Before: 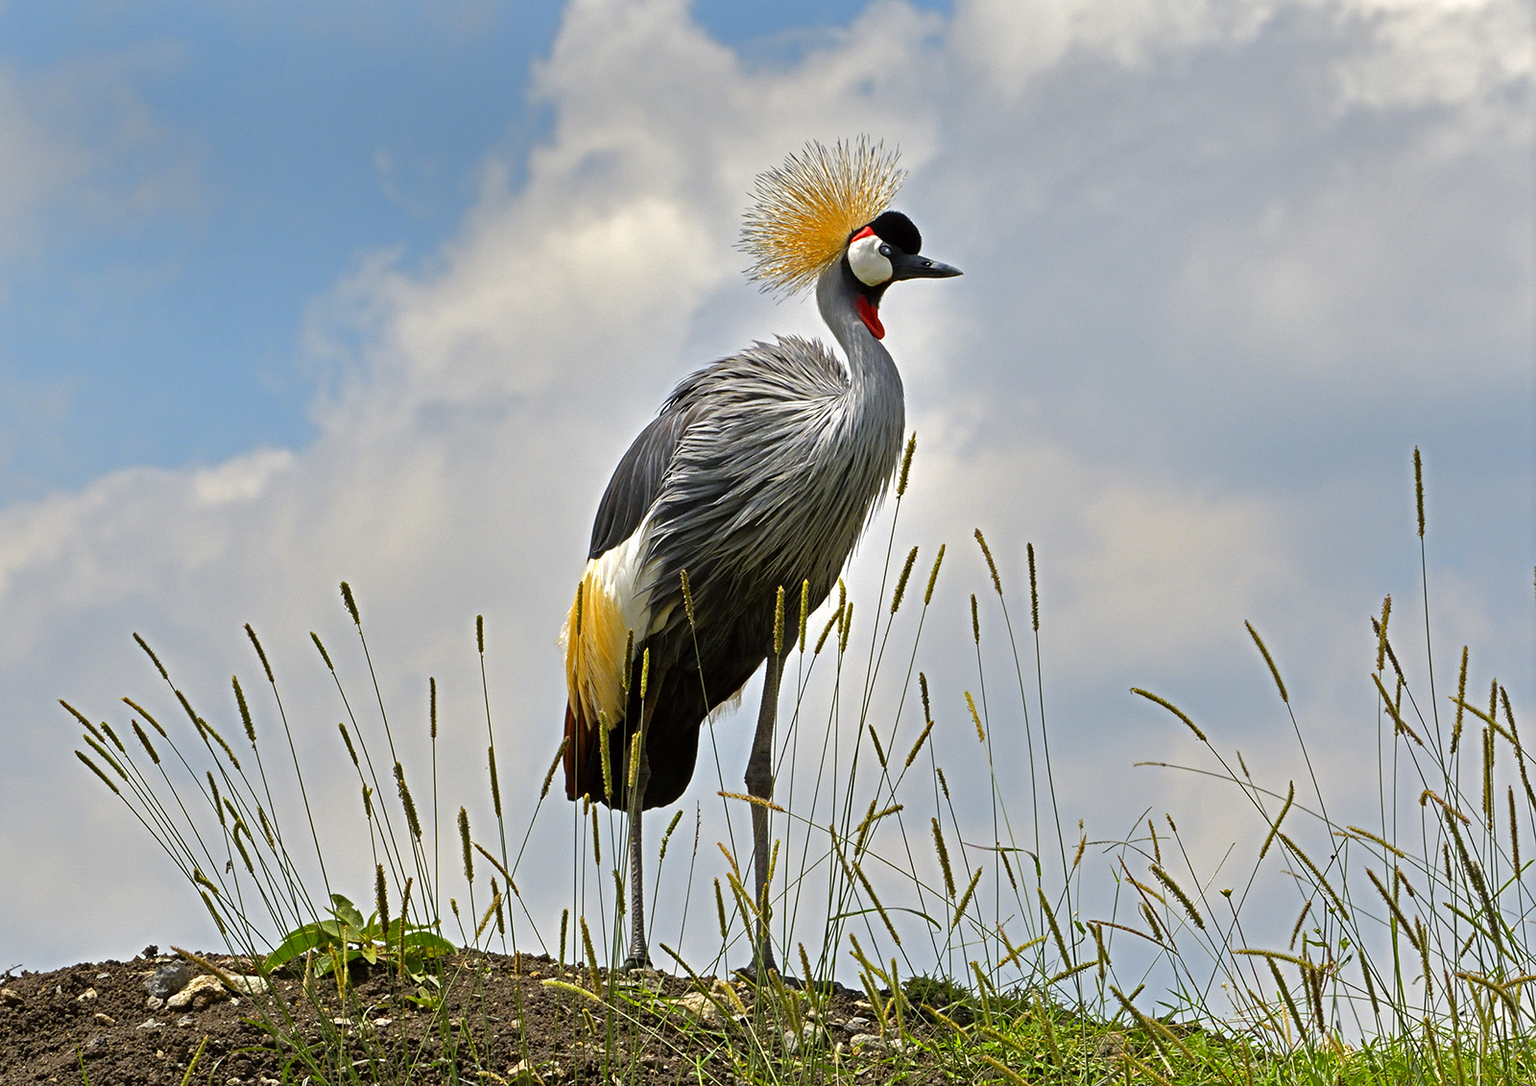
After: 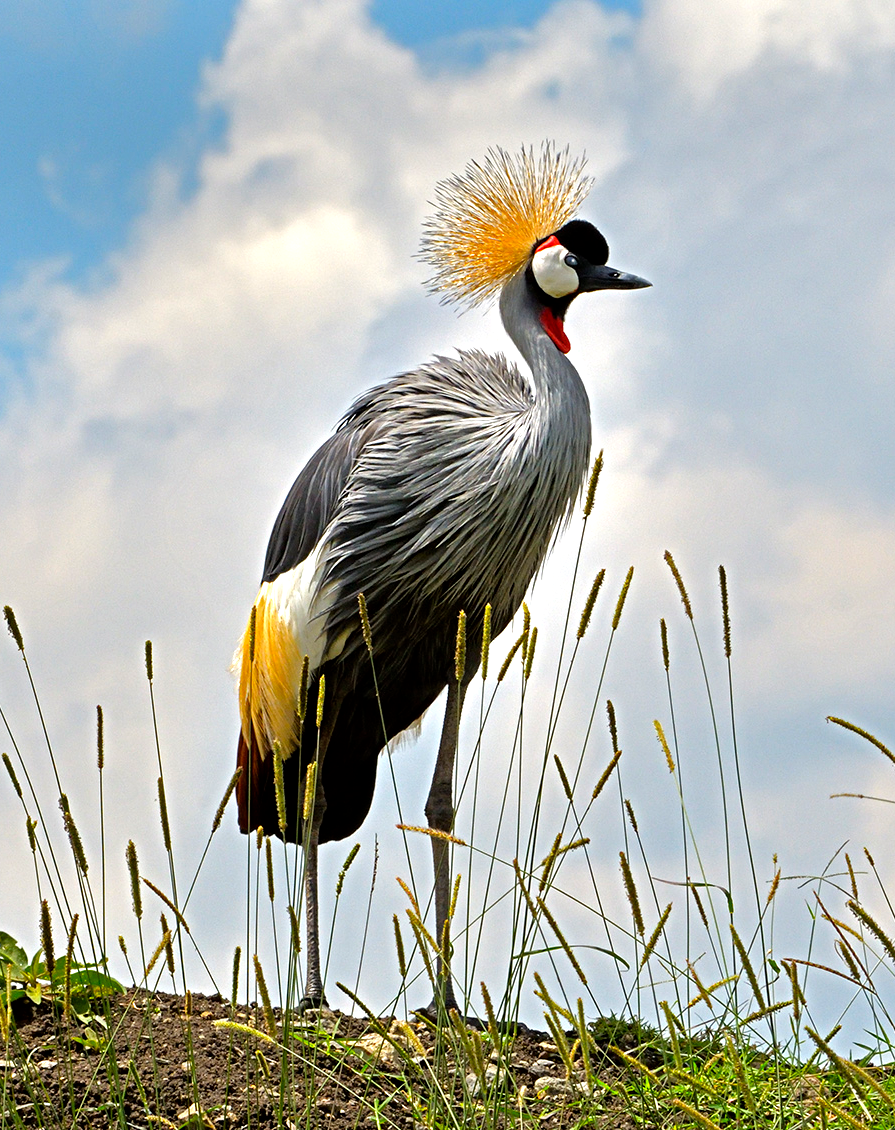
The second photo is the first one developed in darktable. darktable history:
local contrast: mode bilateral grid, contrast 29, coarseness 16, detail 116%, midtone range 0.2
exposure: exposure -0.04 EV, compensate highlight preservation false
crop: left 21.955%, right 22.055%, bottom 0.014%
tone equalizer: -8 EV -0.427 EV, -7 EV -0.402 EV, -6 EV -0.315 EV, -5 EV -0.259 EV, -3 EV 0.254 EV, -2 EV 0.353 EV, -1 EV 0.387 EV, +0 EV 0.429 EV
